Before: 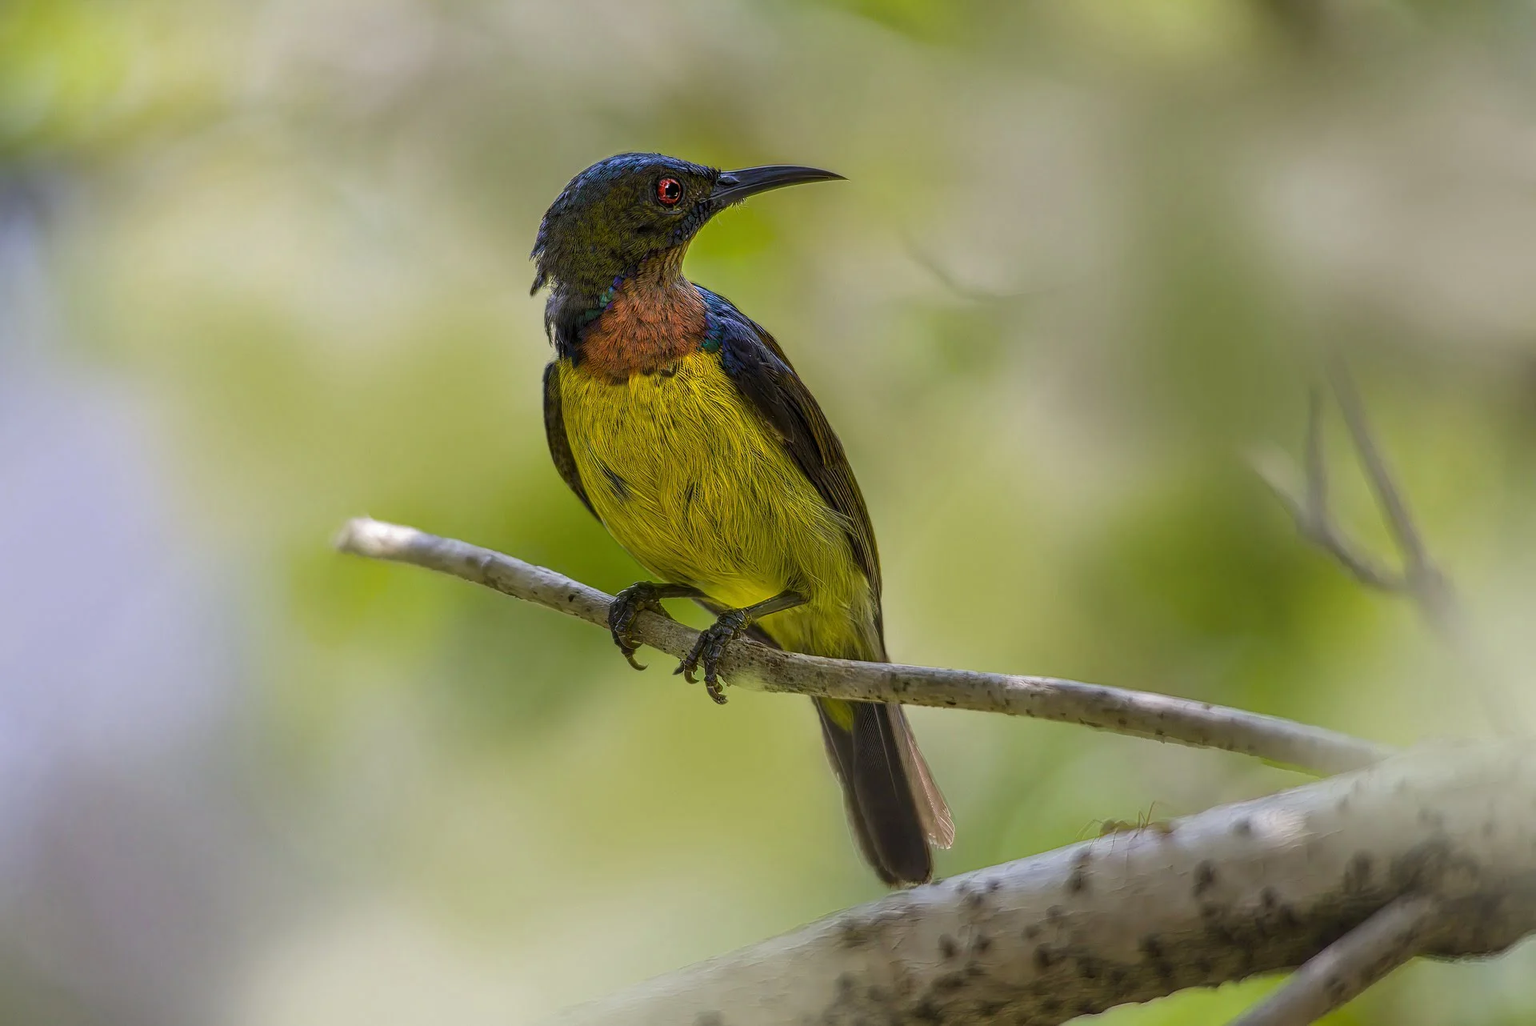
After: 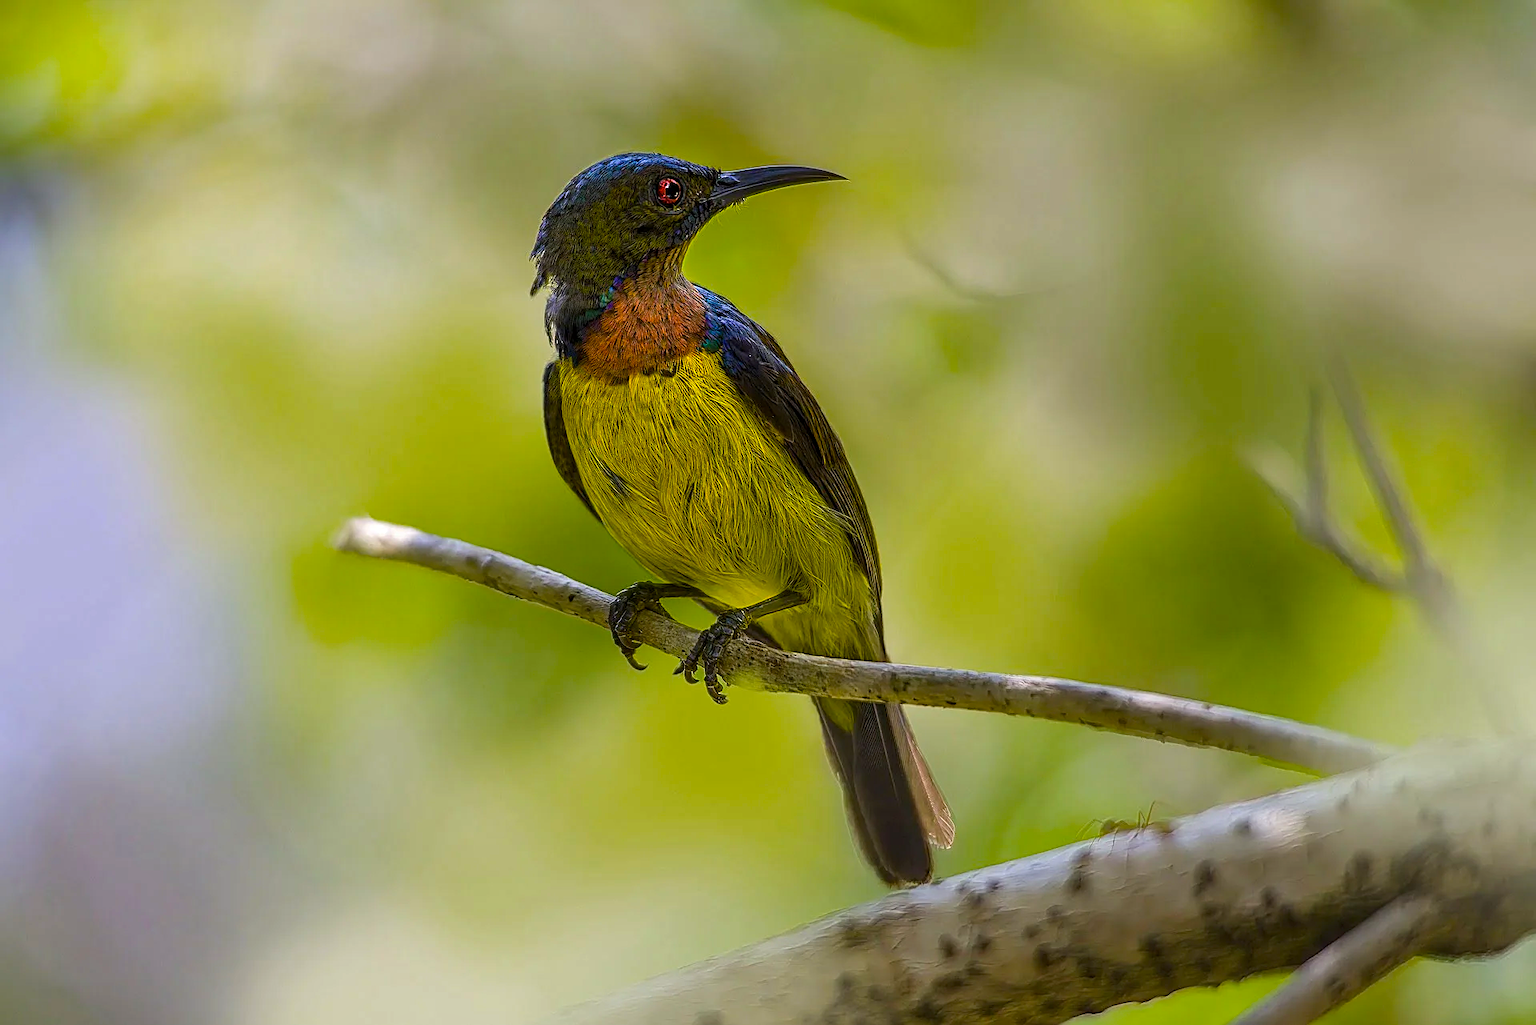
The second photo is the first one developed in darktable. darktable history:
sharpen: on, module defaults
color balance rgb: power › hue 72.8°, linear chroma grading › global chroma 8.79%, perceptual saturation grading › global saturation 35.635%, global vibrance 9.501%
local contrast: mode bilateral grid, contrast 19, coarseness 50, detail 119%, midtone range 0.2
